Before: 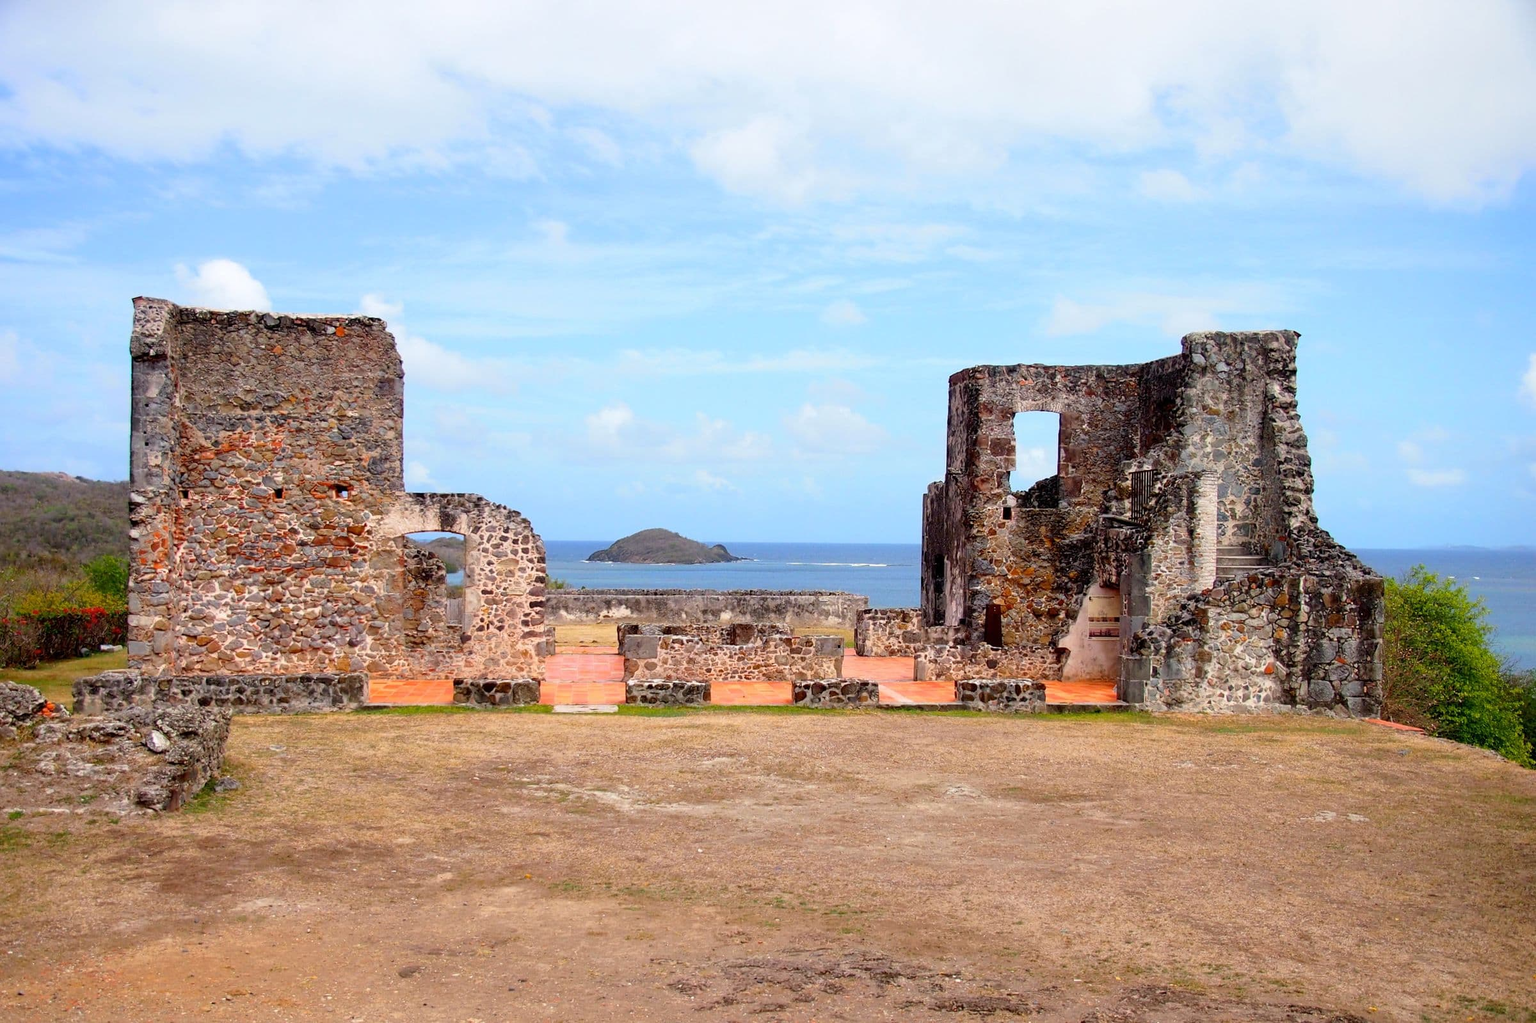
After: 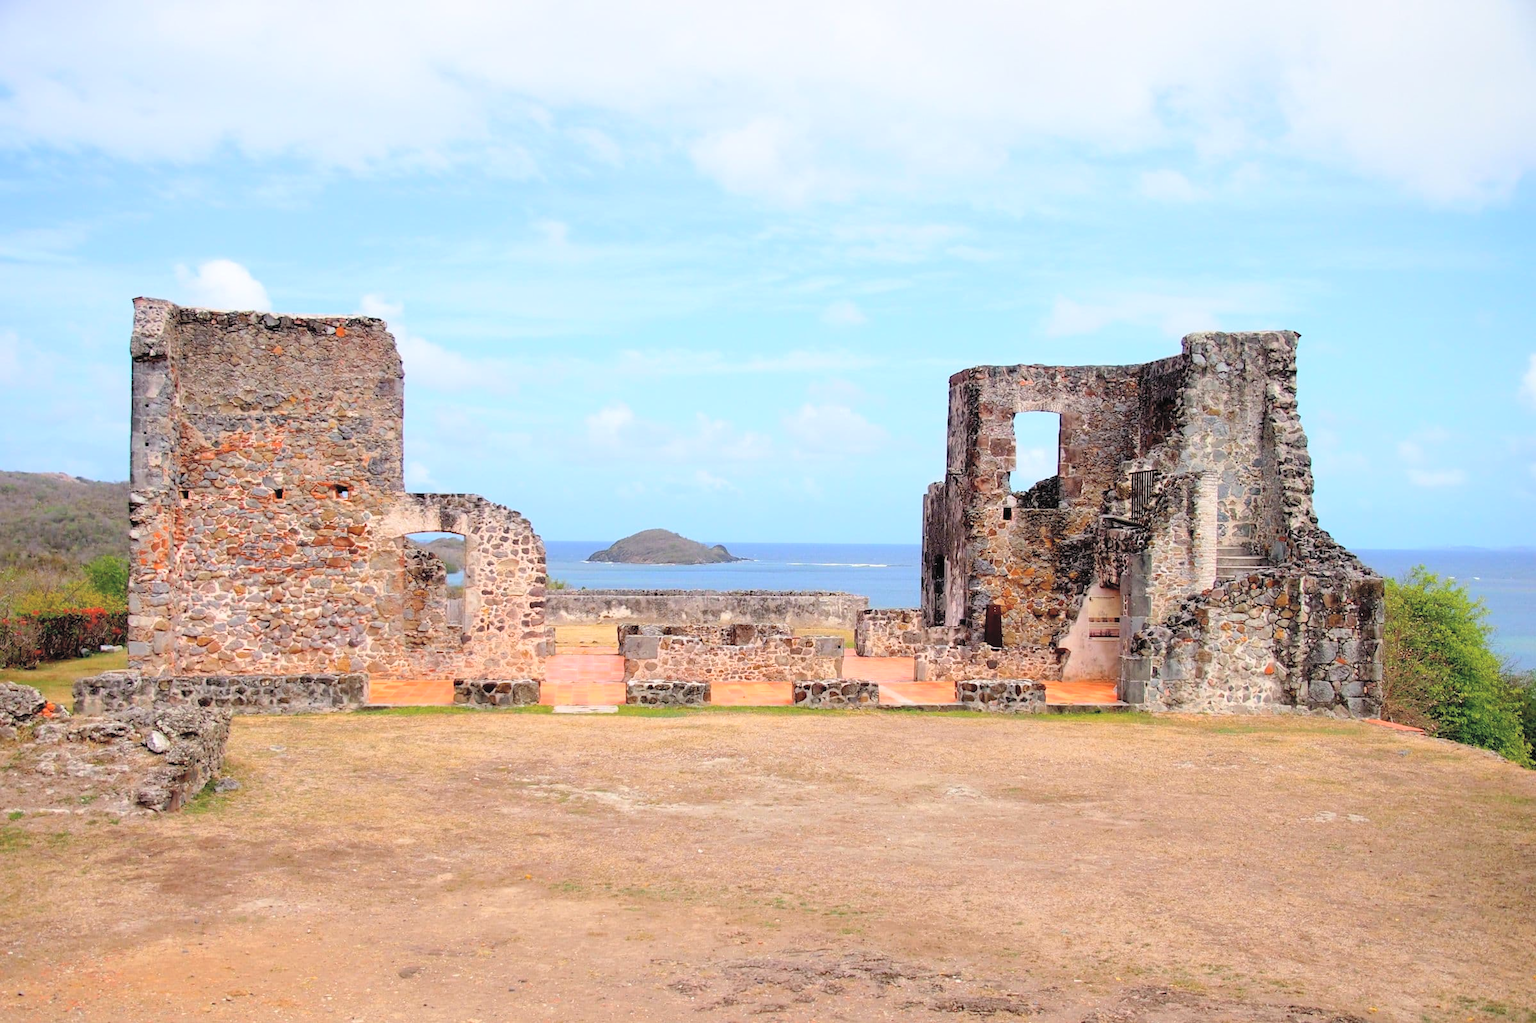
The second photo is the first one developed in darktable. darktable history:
contrast brightness saturation: brightness 0.289
